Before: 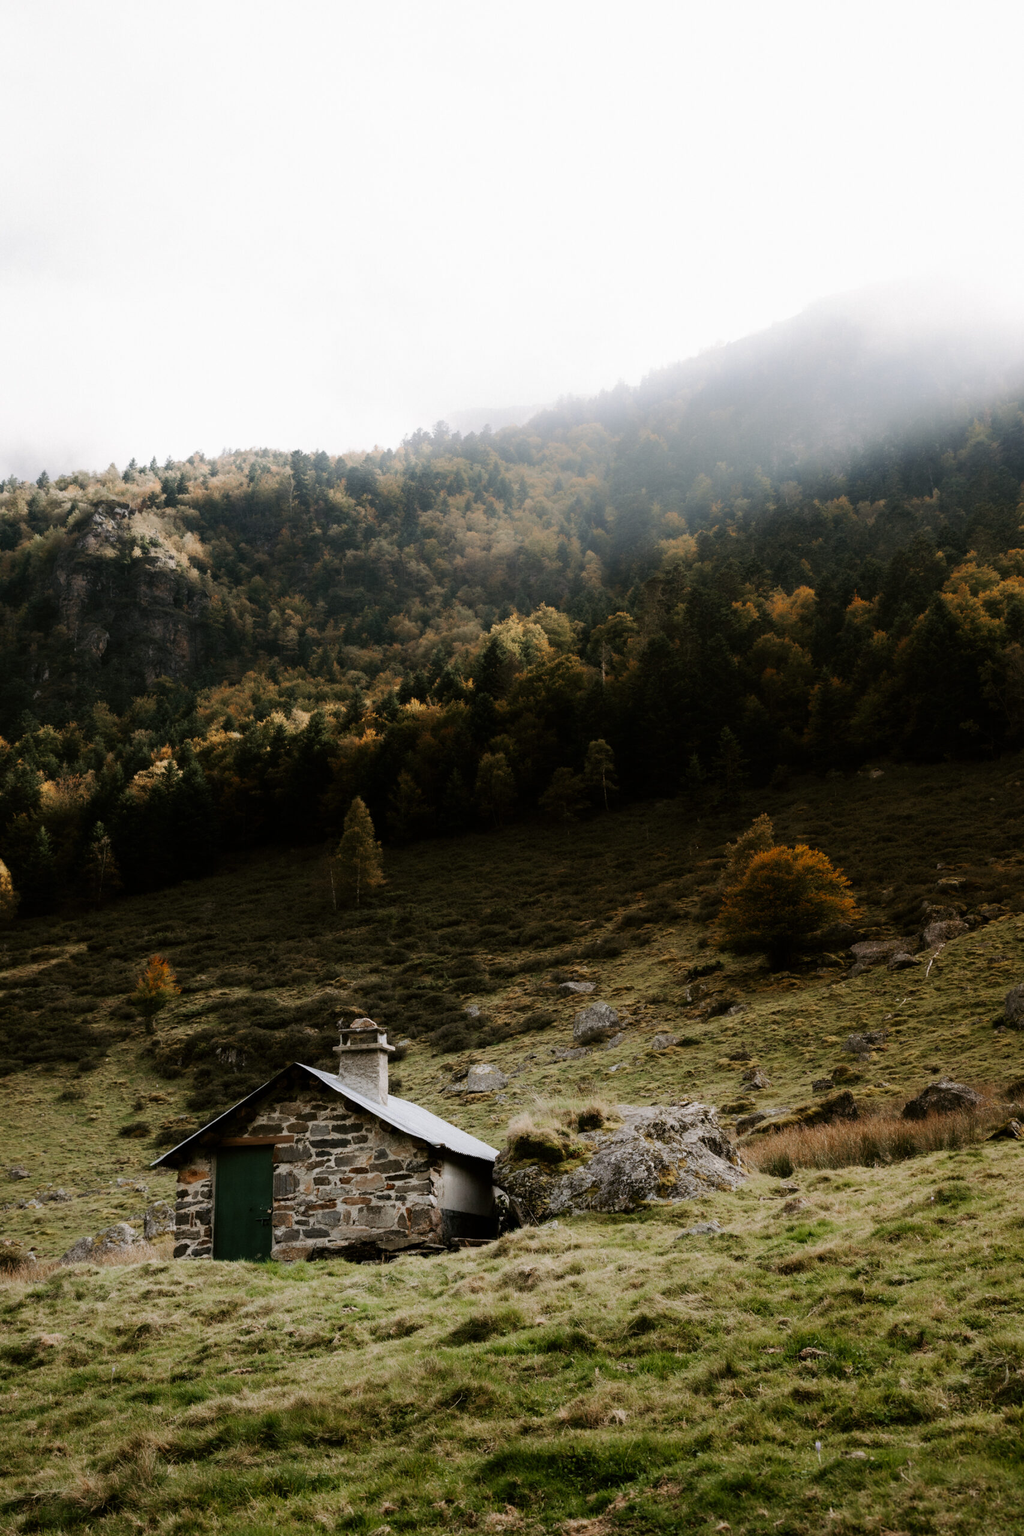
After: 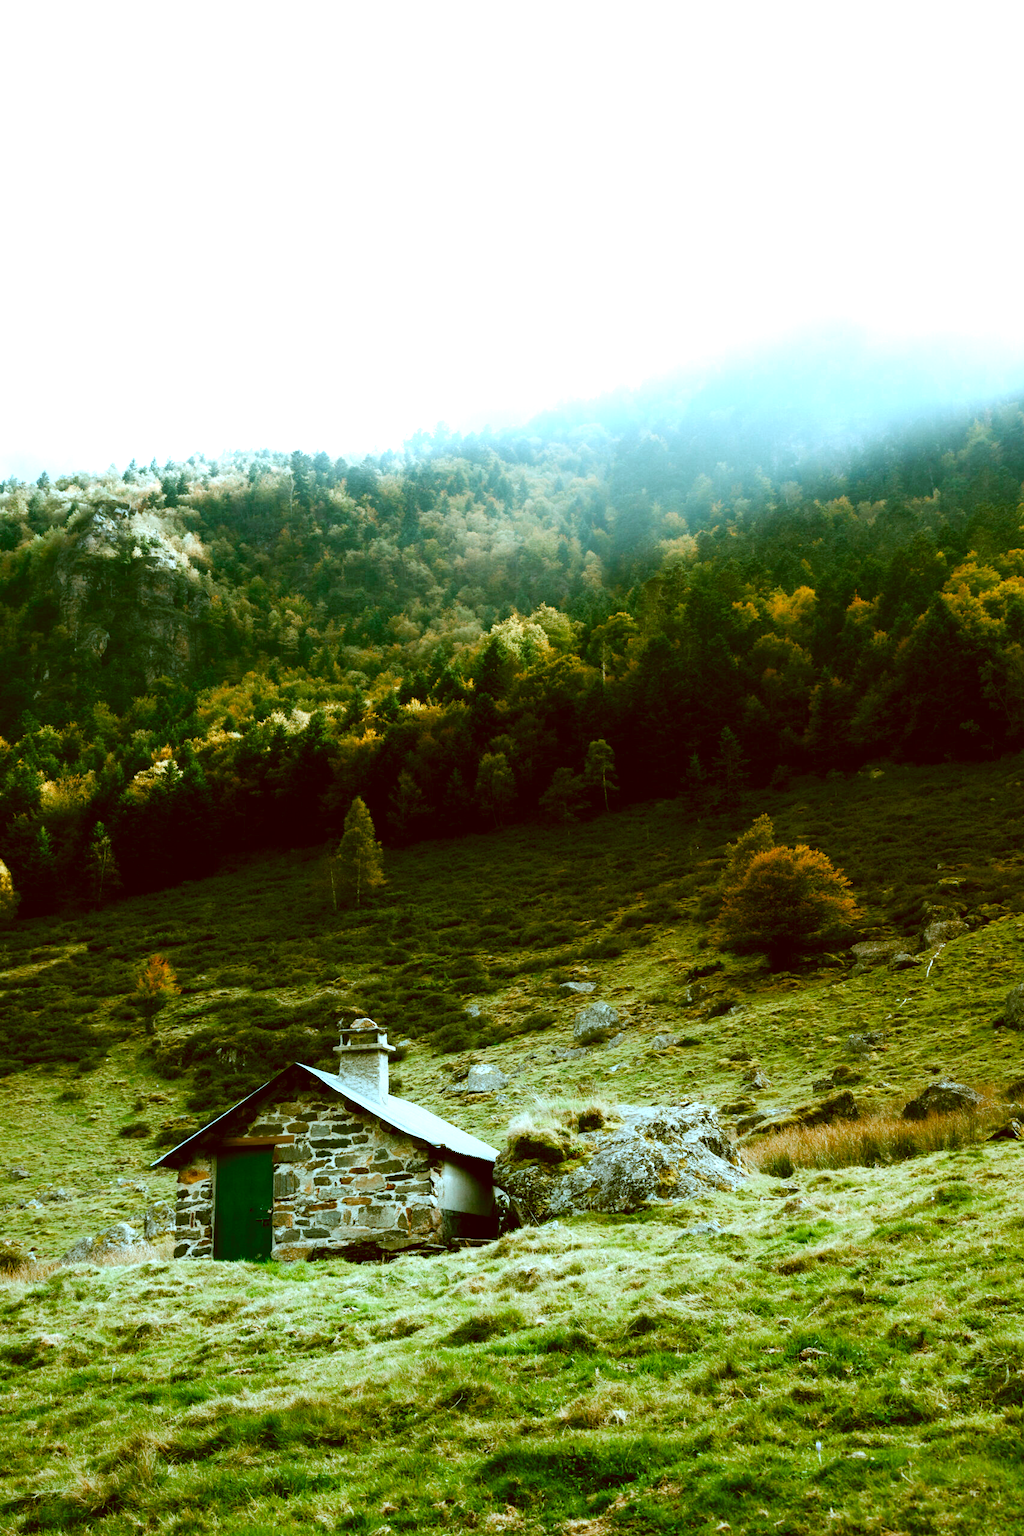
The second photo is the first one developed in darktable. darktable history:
color correction: highlights a* -14.33, highlights b* -16.99, shadows a* 10.39, shadows b* 29.54
color balance rgb: power › chroma 2.144%, power › hue 166.75°, linear chroma grading › shadows 19.034%, linear chroma grading › highlights 3.689%, linear chroma grading › mid-tones 10.29%, perceptual saturation grading › global saturation 20%, perceptual saturation grading › highlights -25.19%, perceptual saturation grading › shadows 25.842%, perceptual brilliance grading › global brilliance 9.711%, perceptual brilliance grading › shadows 14.298%, global vibrance 9.491%
exposure: exposure 0.639 EV, compensate highlight preservation false
